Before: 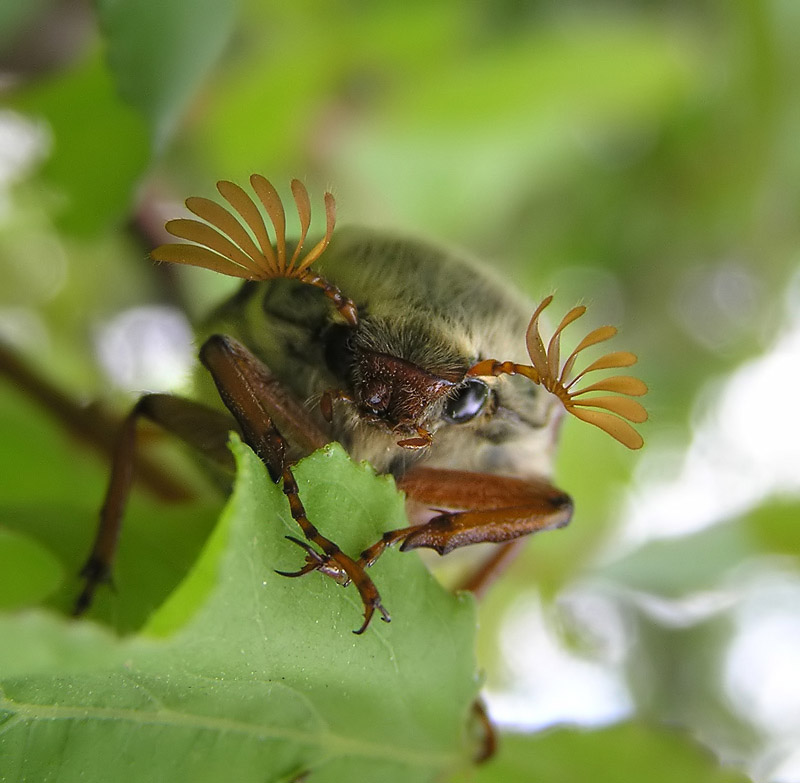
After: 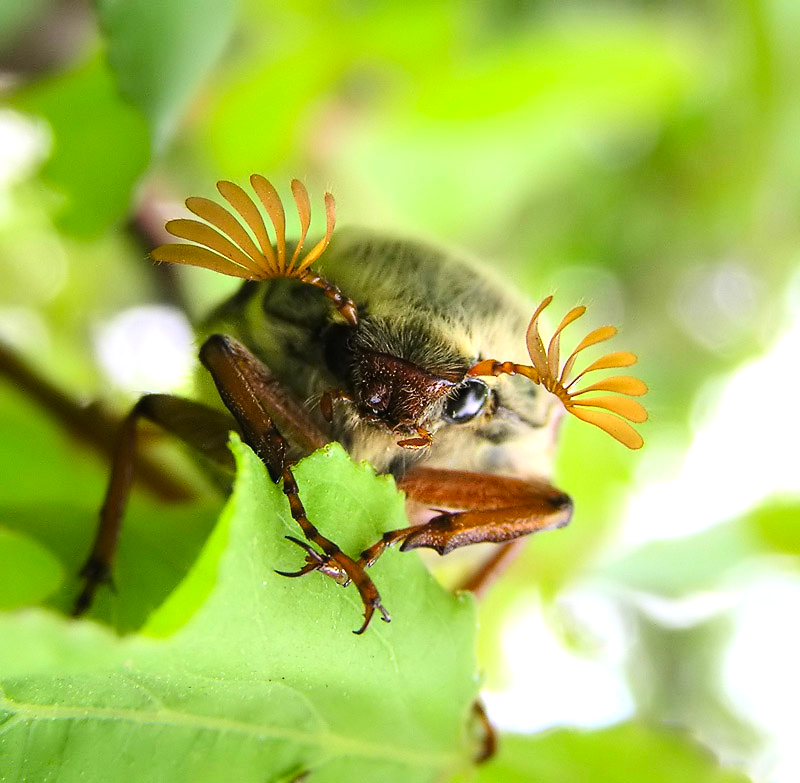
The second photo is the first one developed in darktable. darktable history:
contrast brightness saturation: contrast 0.234, brightness 0.114, saturation 0.293
tone equalizer: -8 EV -0.765 EV, -7 EV -0.713 EV, -6 EV -0.612 EV, -5 EV -0.37 EV, -3 EV 0.385 EV, -2 EV 0.6 EV, -1 EV 0.68 EV, +0 EV 0.779 EV
